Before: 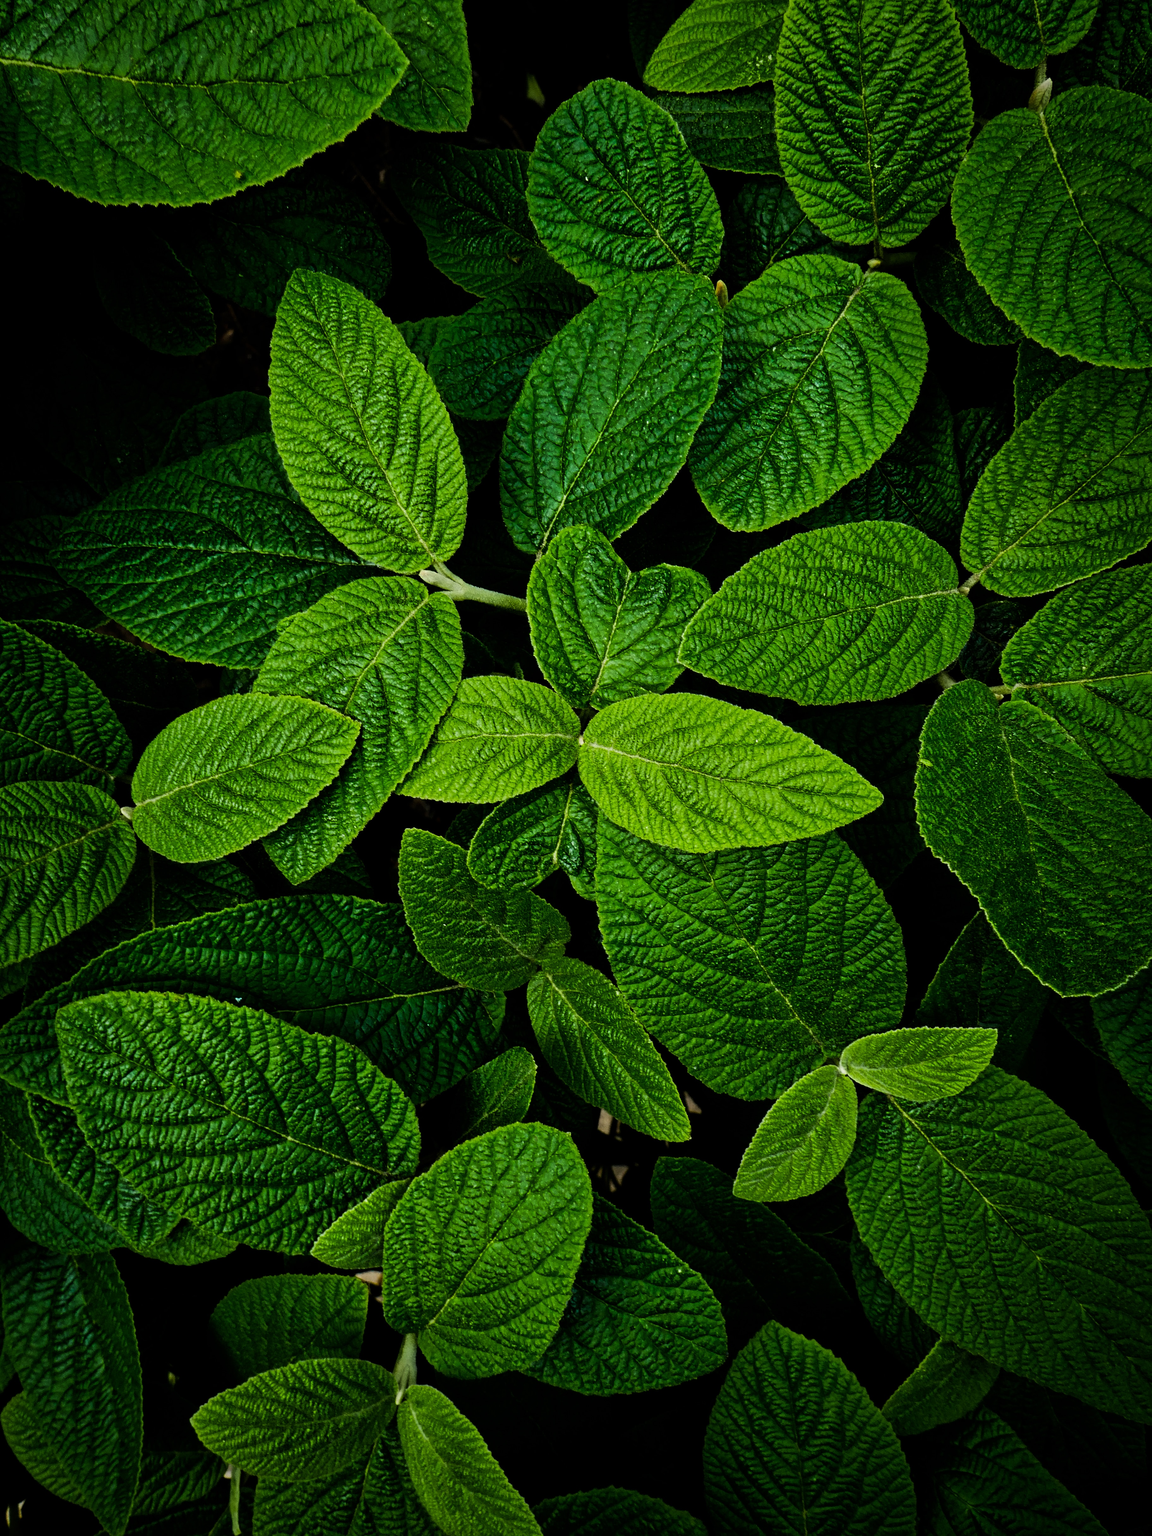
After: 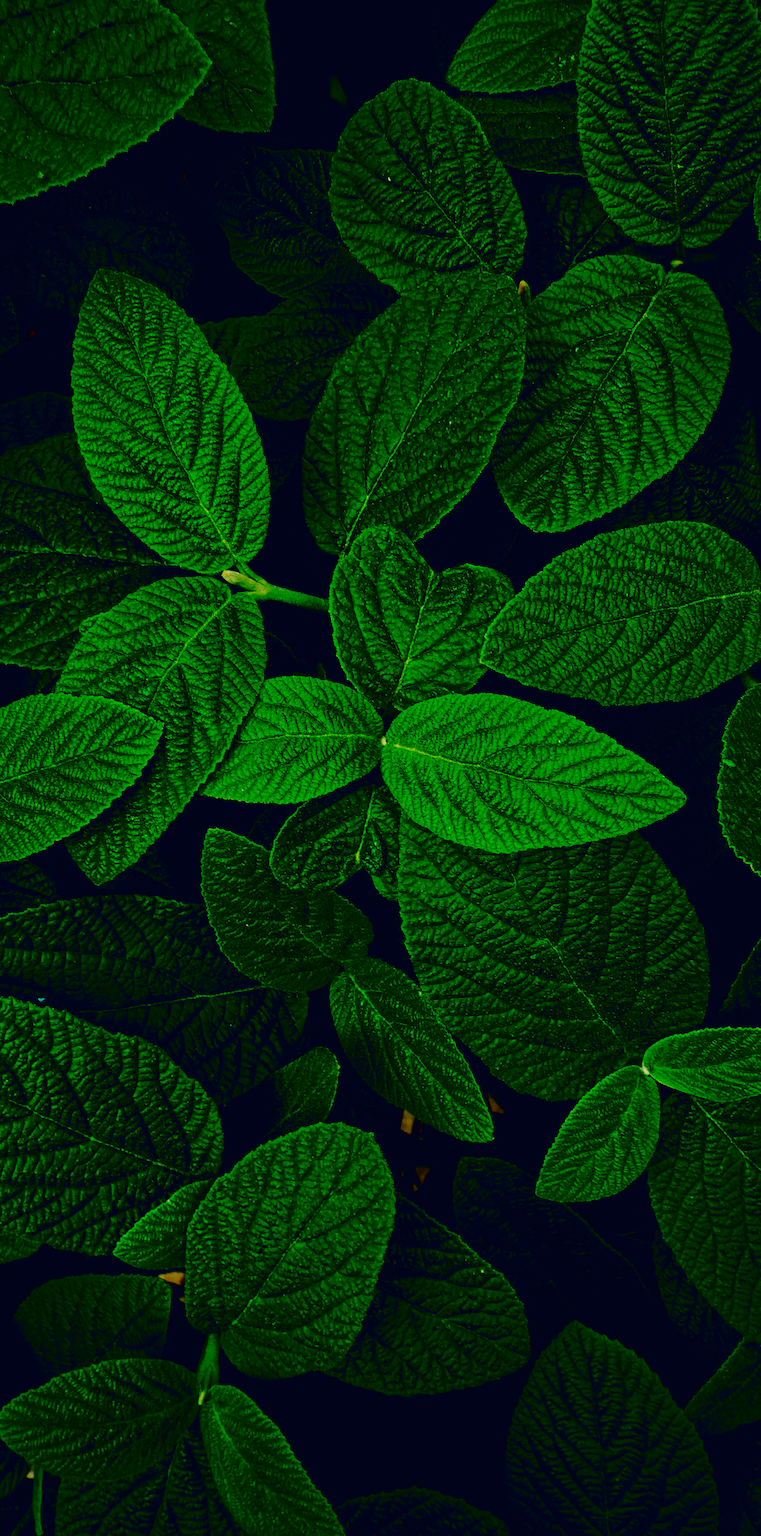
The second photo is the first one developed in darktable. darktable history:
crop: left 17.174%, right 16.733%
color correction: highlights a* 14.21, highlights b* 5.77, shadows a* -5.52, shadows b* -15.2, saturation 0.871
exposure: black level correction 0, exposure 0.933 EV, compensate exposure bias true, compensate highlight preservation false
color balance rgb: shadows lift › chroma 0.998%, shadows lift › hue 115.35°, power › chroma 0.27%, power › hue 62.58°, highlights gain › luminance 16.696%, highlights gain › chroma 2.888%, highlights gain › hue 260.9°, global offset › chroma 0.122%, global offset › hue 253.85°, linear chroma grading › shadows 10.002%, linear chroma grading › highlights 9.972%, linear chroma grading › global chroma 15.06%, linear chroma grading › mid-tones 14.59%, perceptual saturation grading › global saturation 25.829%, global vibrance 20%
filmic rgb: black relative exposure -7.65 EV, white relative exposure 4.56 EV, hardness 3.61
contrast brightness saturation: brightness -0.989, saturation 0.993
color calibration: illuminant same as pipeline (D50), adaptation XYZ, x 0.346, y 0.357, temperature 5012.21 K, saturation algorithm version 1 (2020)
